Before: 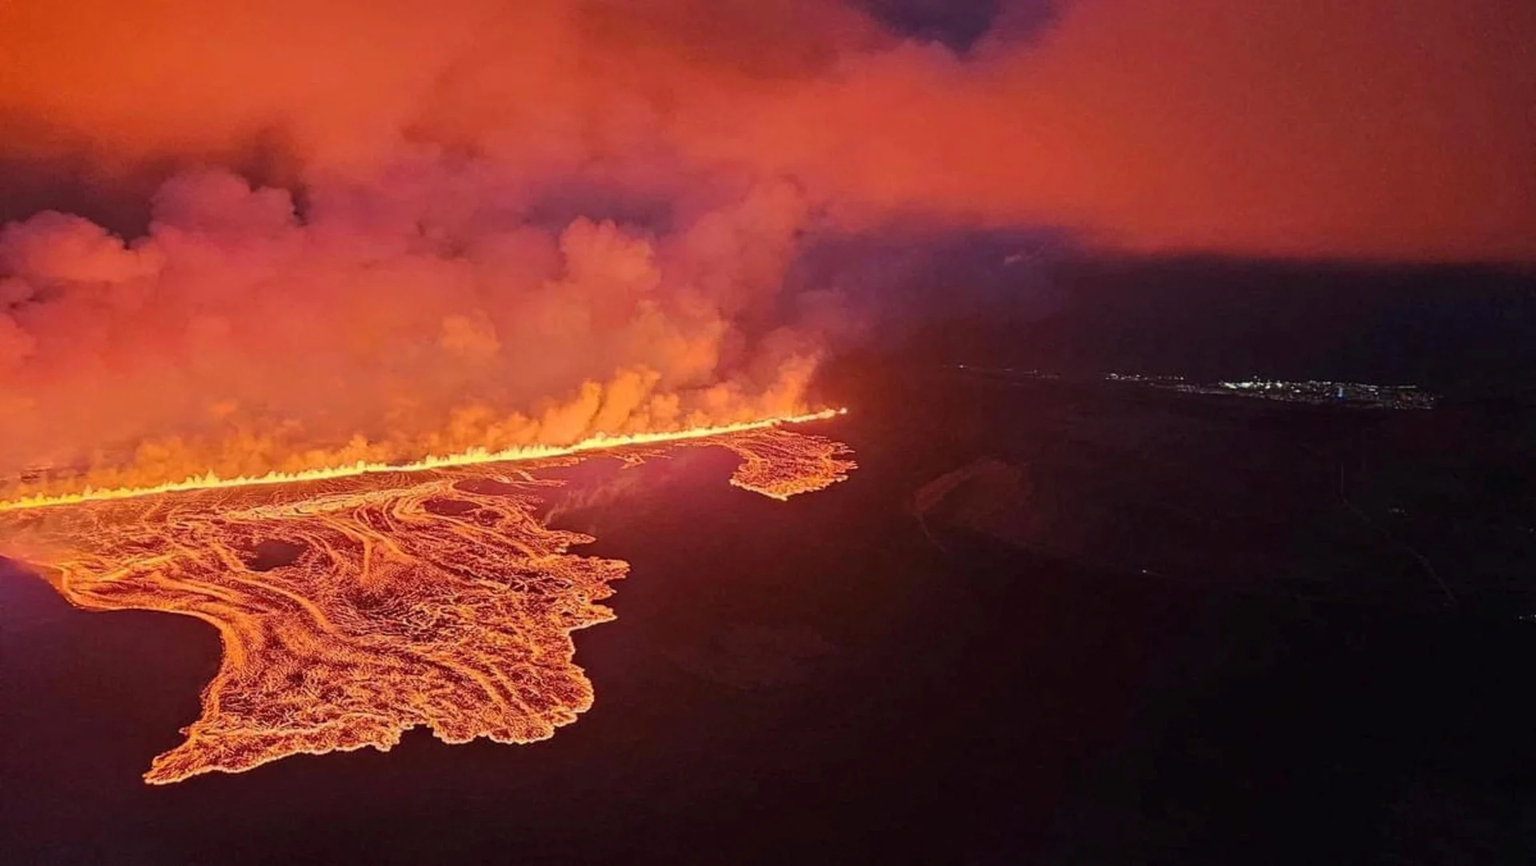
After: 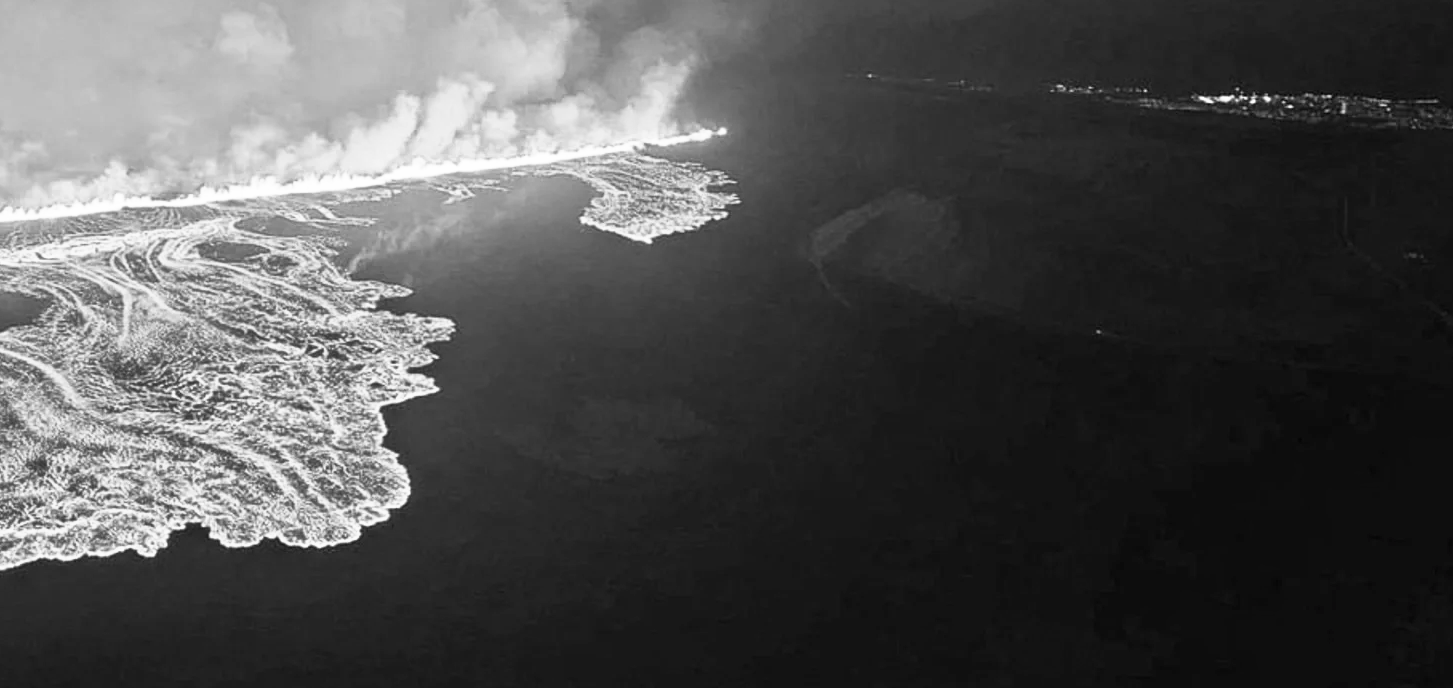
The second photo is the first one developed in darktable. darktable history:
crop and rotate: left 17.302%, top 35.322%, right 7.015%, bottom 1.037%
color zones: curves: ch1 [(0, -0.014) (0.143, -0.013) (0.286, -0.013) (0.429, -0.016) (0.571, -0.019) (0.714, -0.015) (0.857, 0.002) (1, -0.014)]
base curve: curves: ch0 [(0, 0) (0.495, 0.917) (1, 1)]
